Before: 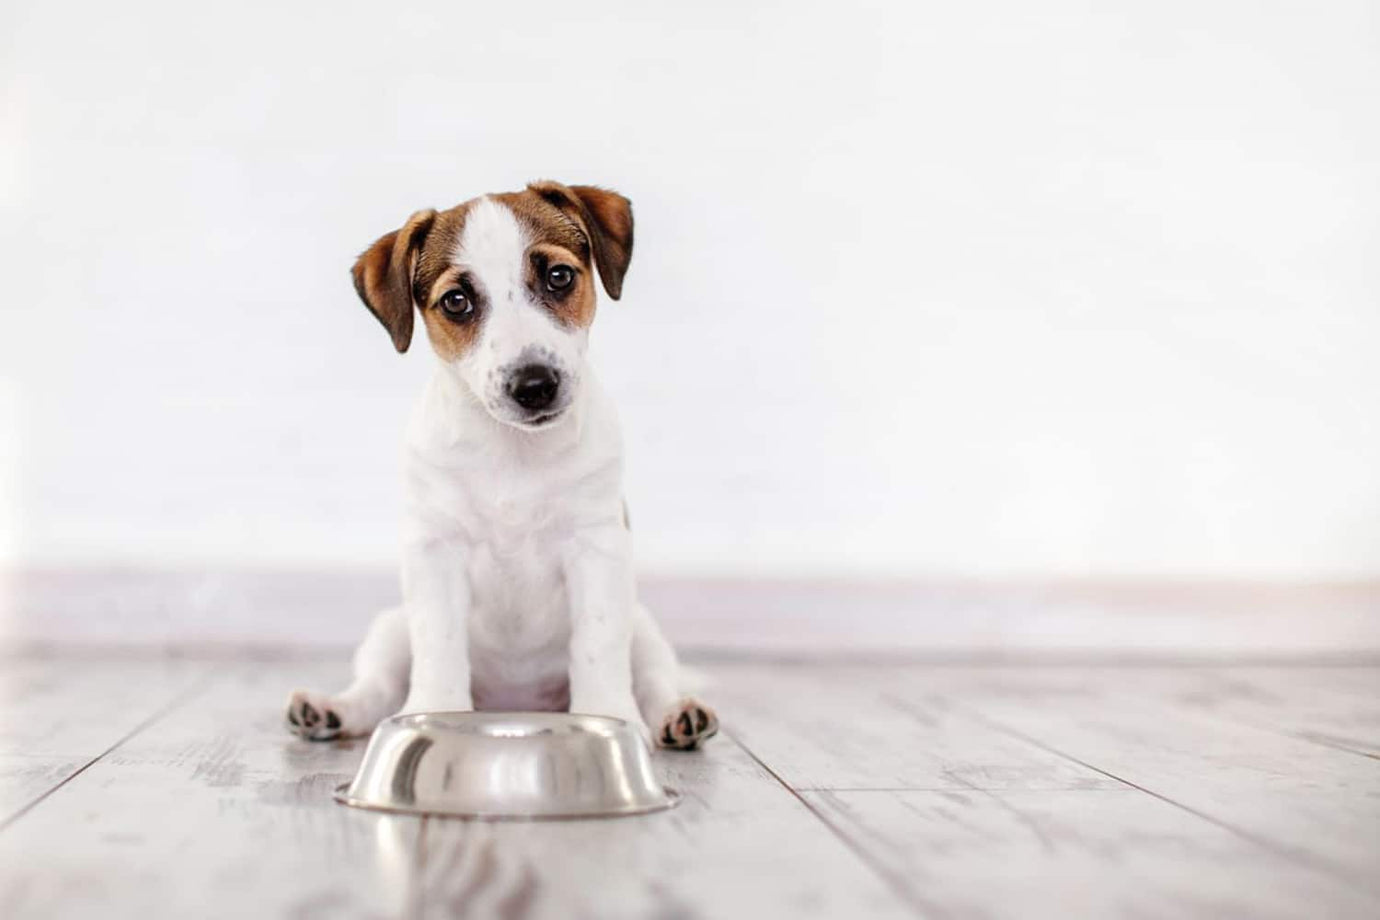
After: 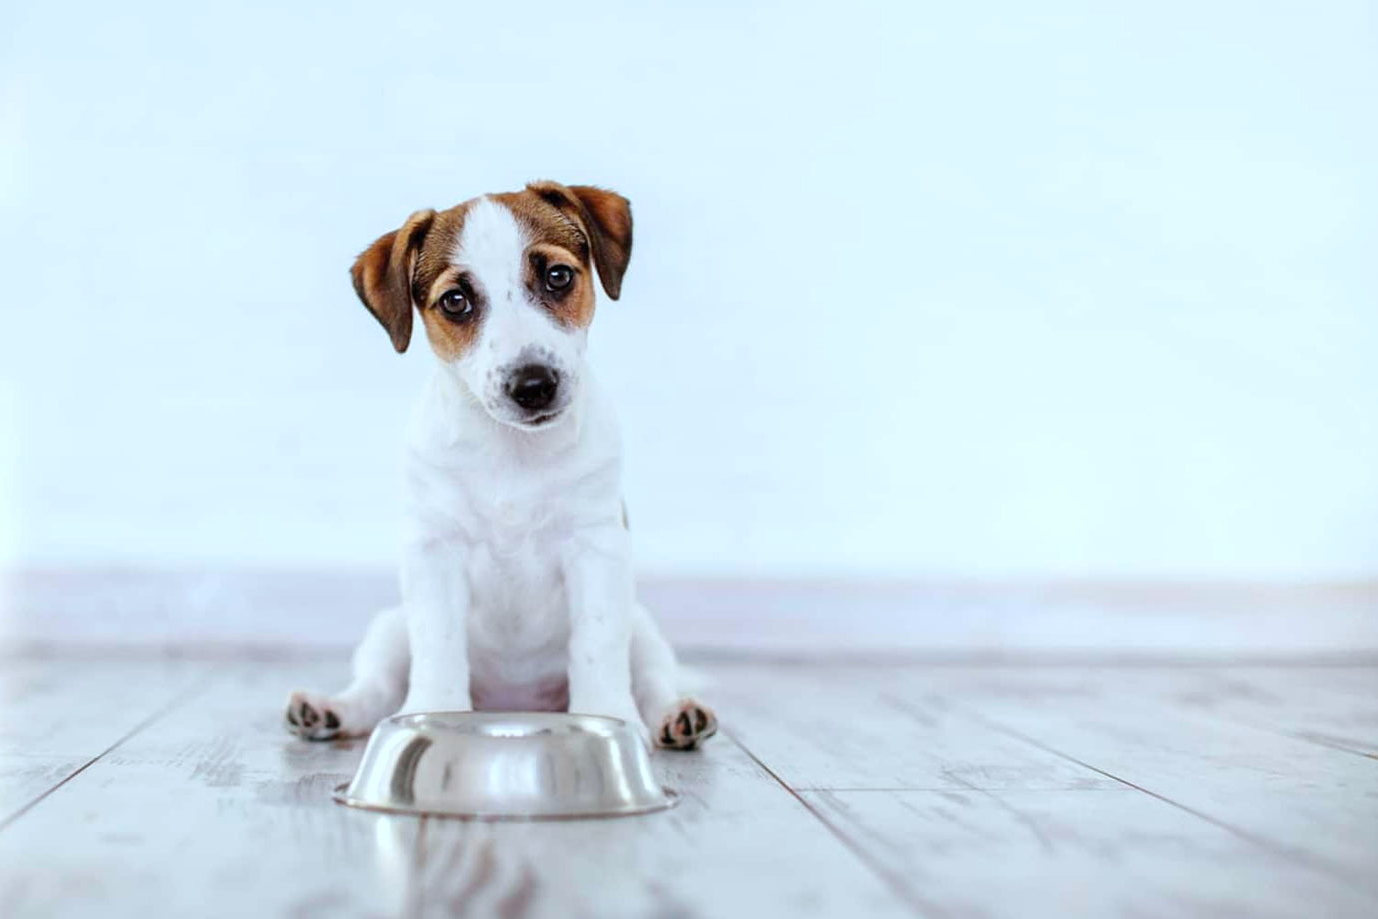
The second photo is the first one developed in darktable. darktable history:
color calibration: illuminant Planckian (black body), x 0.368, y 0.361, temperature 4275.92 K
crop and rotate: left 0.126%
contrast brightness saturation: saturation 0.13
